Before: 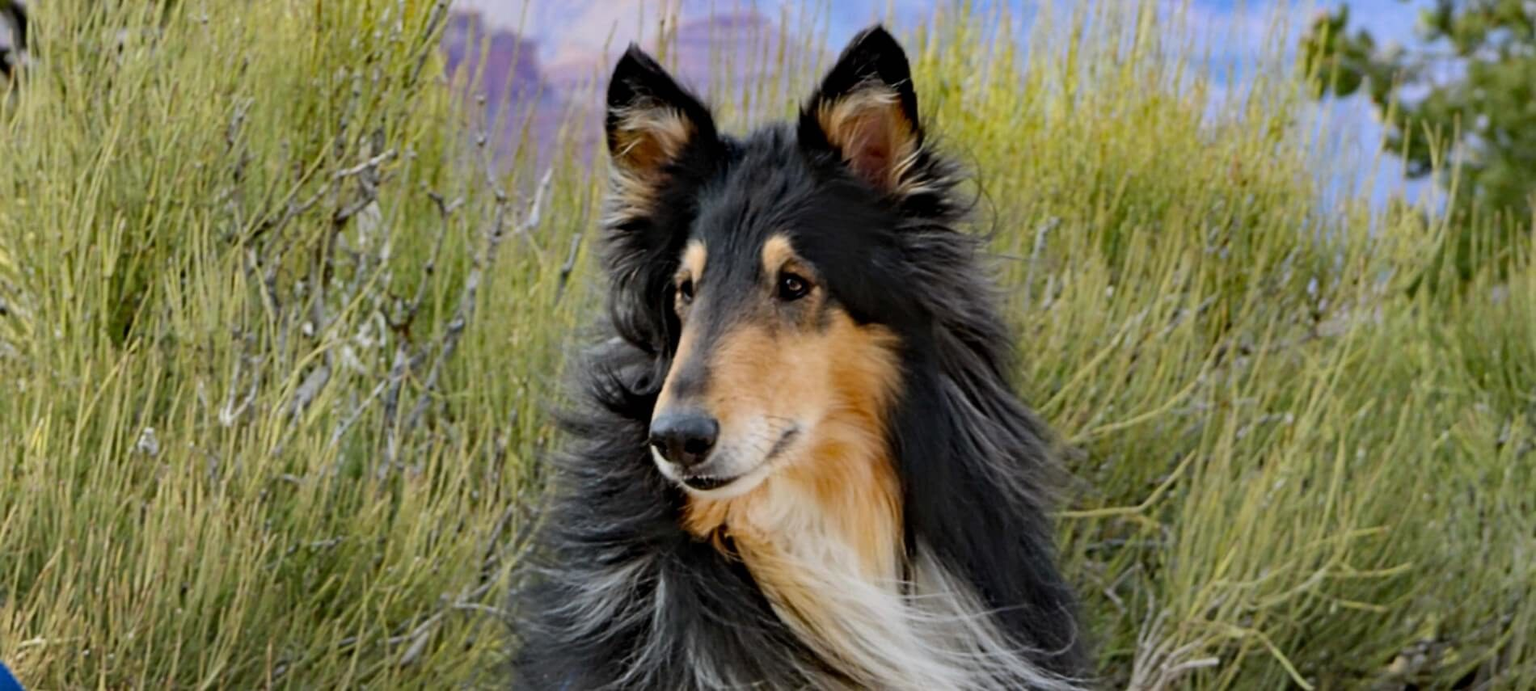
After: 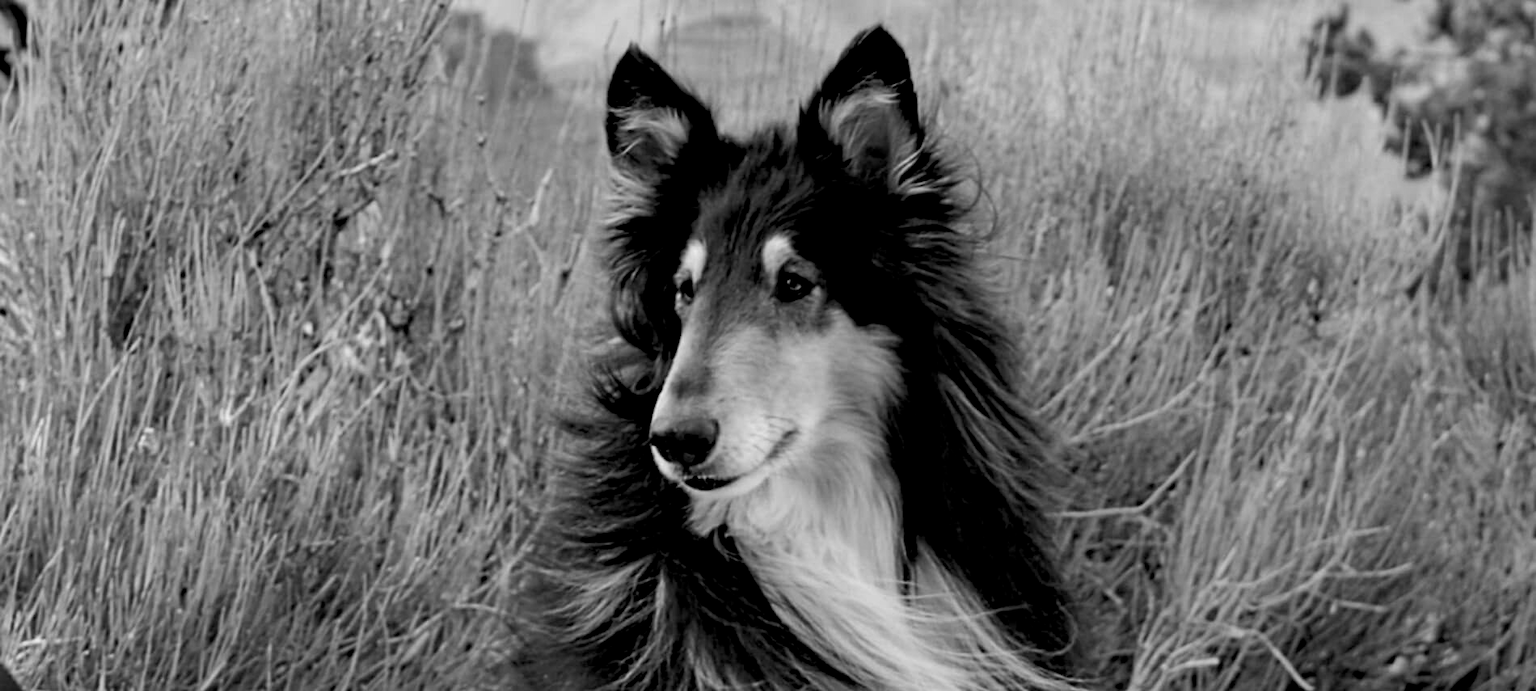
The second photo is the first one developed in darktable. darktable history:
color balance rgb: shadows lift › luminance -9.41%, highlights gain › luminance 17.6%, global offset › luminance -1.45%, perceptual saturation grading › highlights -17.77%, perceptual saturation grading › mid-tones 33.1%, perceptual saturation grading › shadows 50.52%, global vibrance 24.22%
monochrome: on, module defaults
